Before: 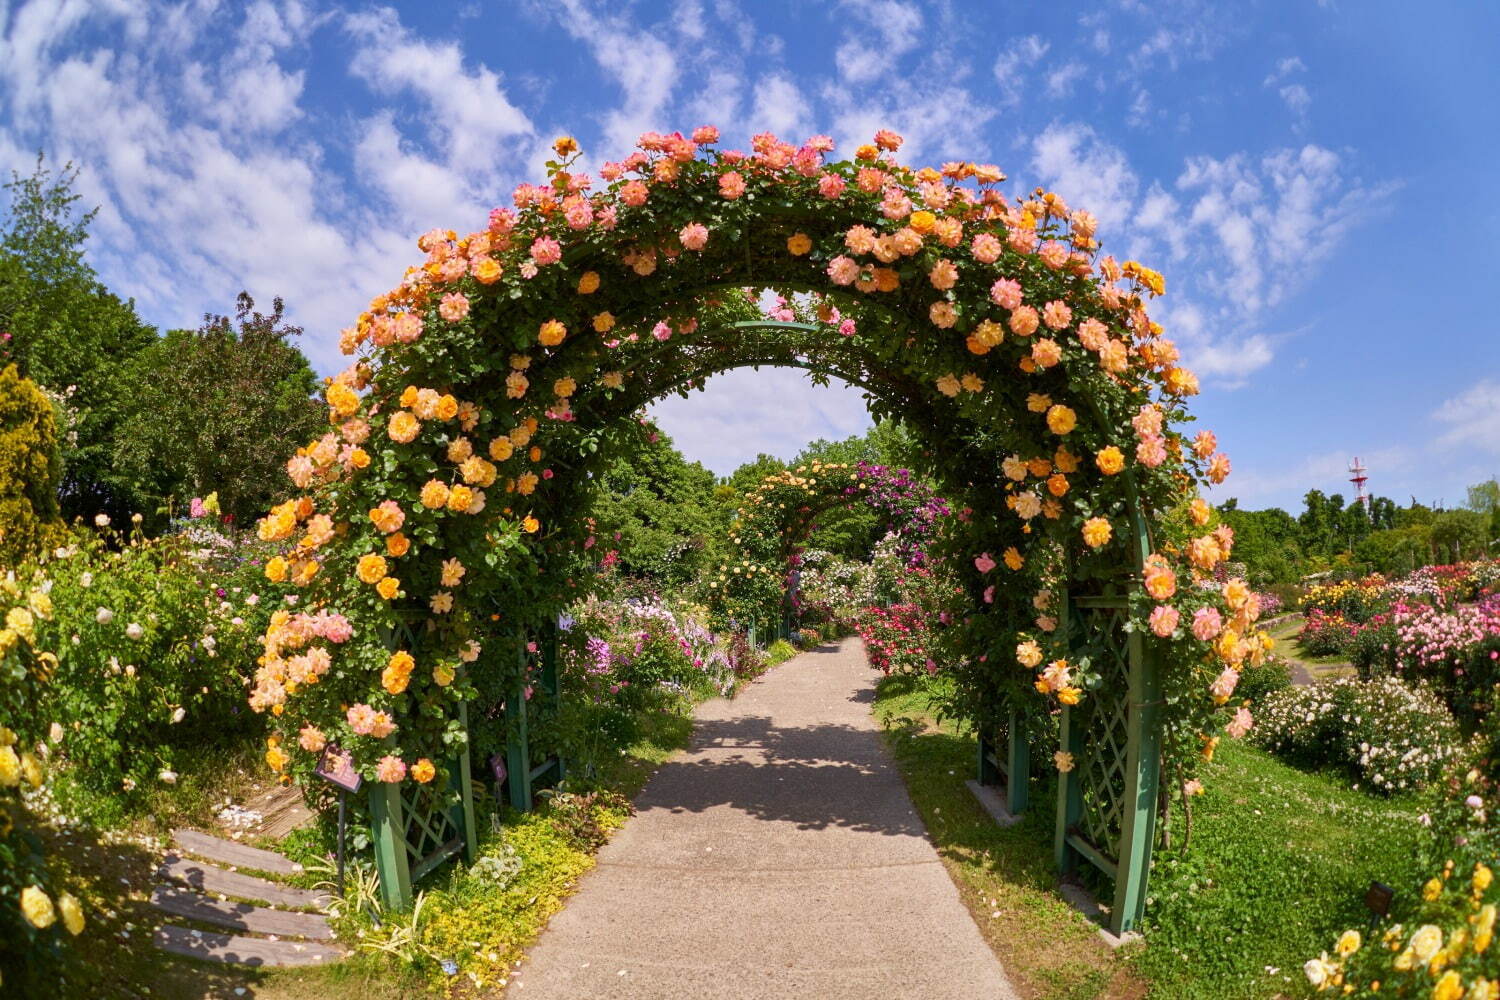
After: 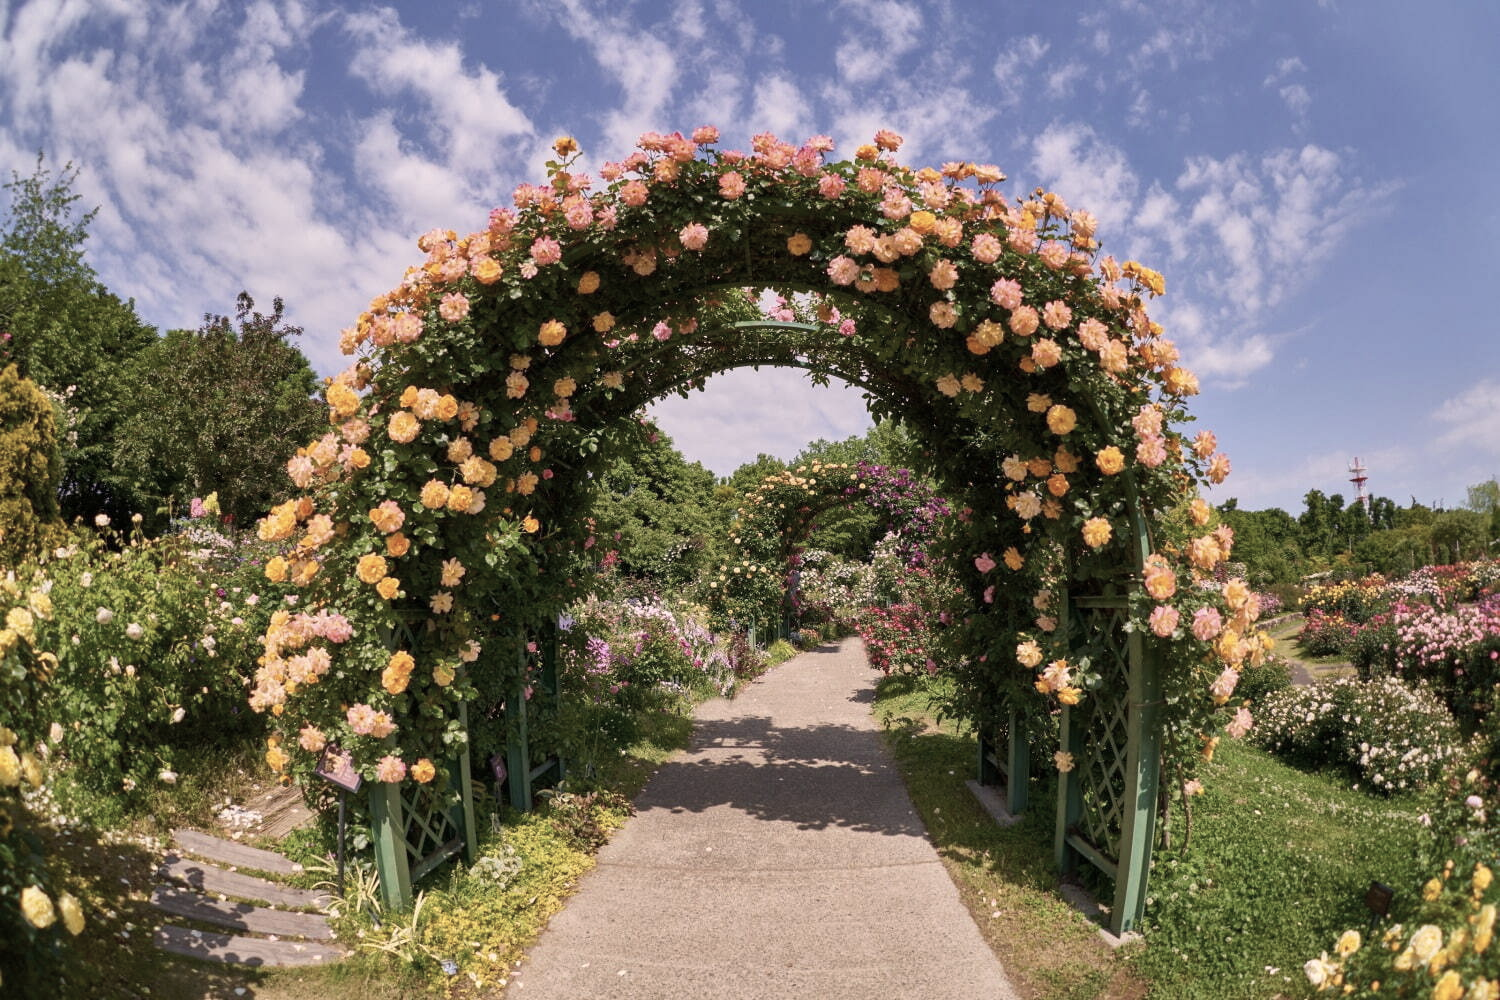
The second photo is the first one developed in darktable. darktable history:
color correction: highlights a* 5.58, highlights b* 5.25, saturation 0.634
